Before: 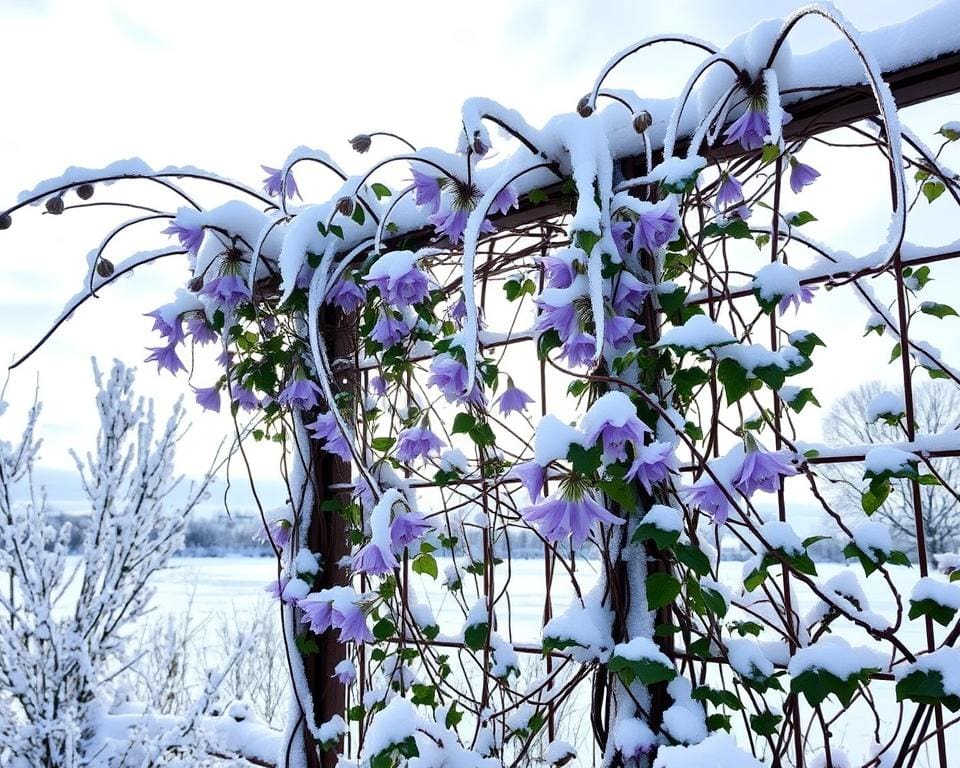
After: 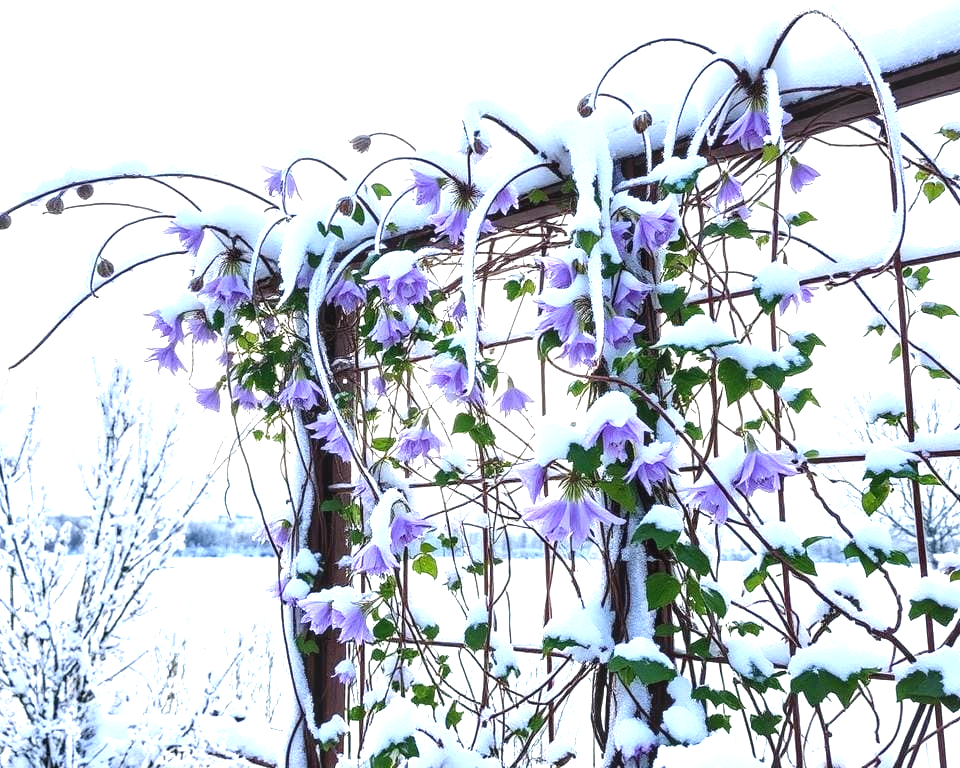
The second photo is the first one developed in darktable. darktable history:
local contrast: on, module defaults
exposure: exposure 0.998 EV, compensate highlight preservation false
